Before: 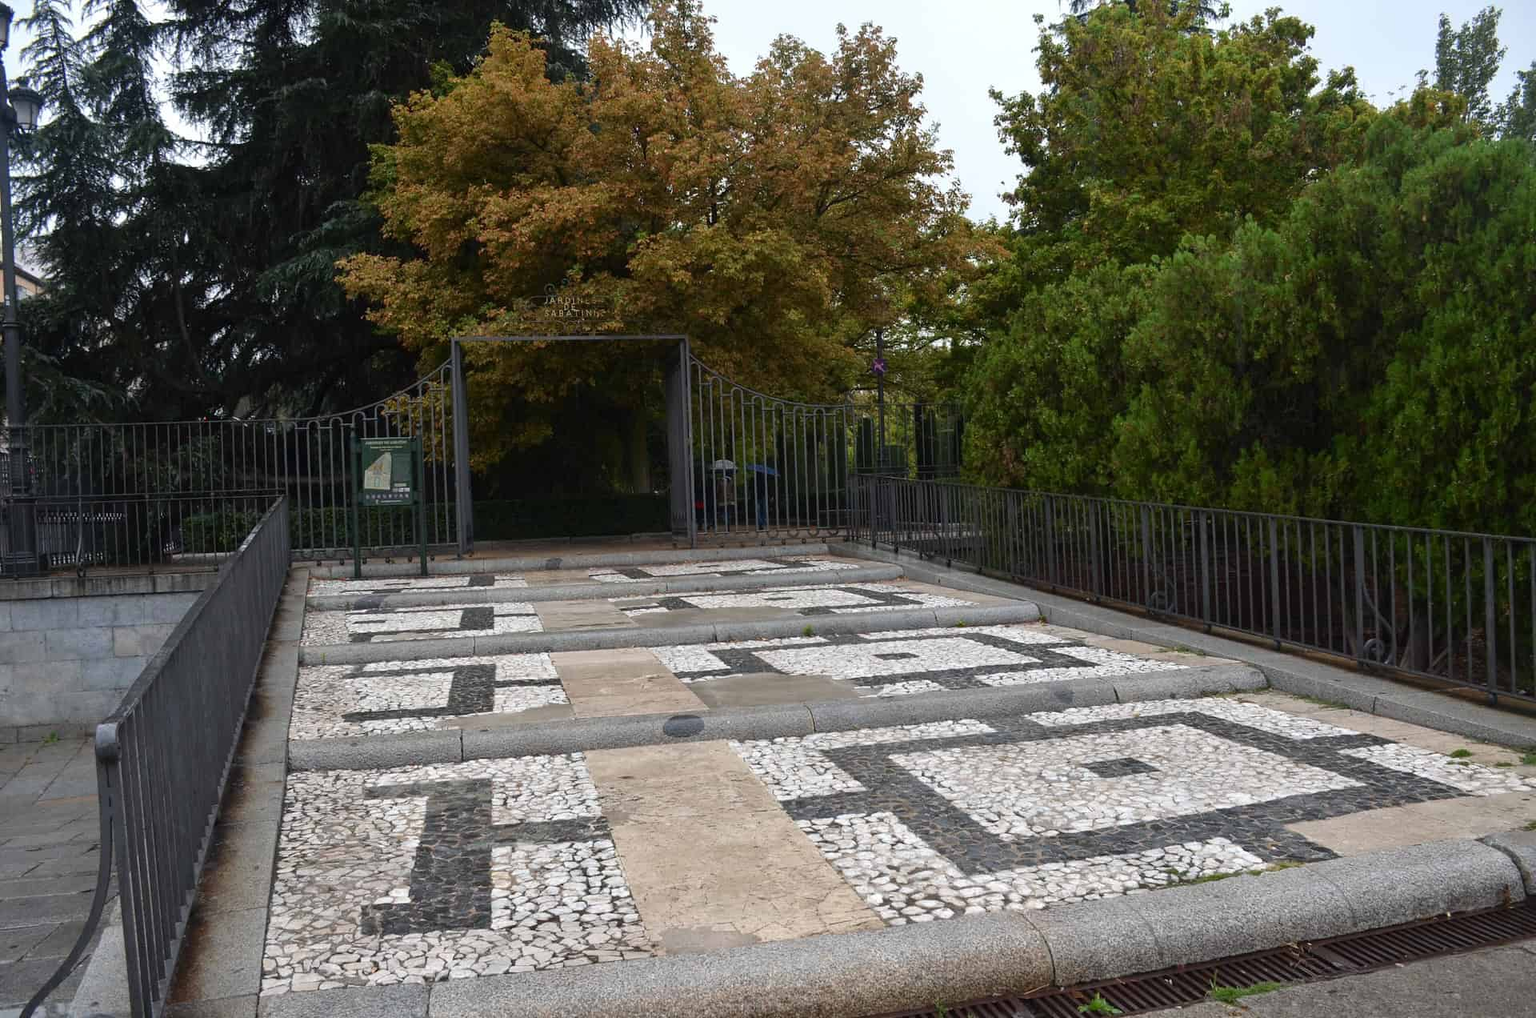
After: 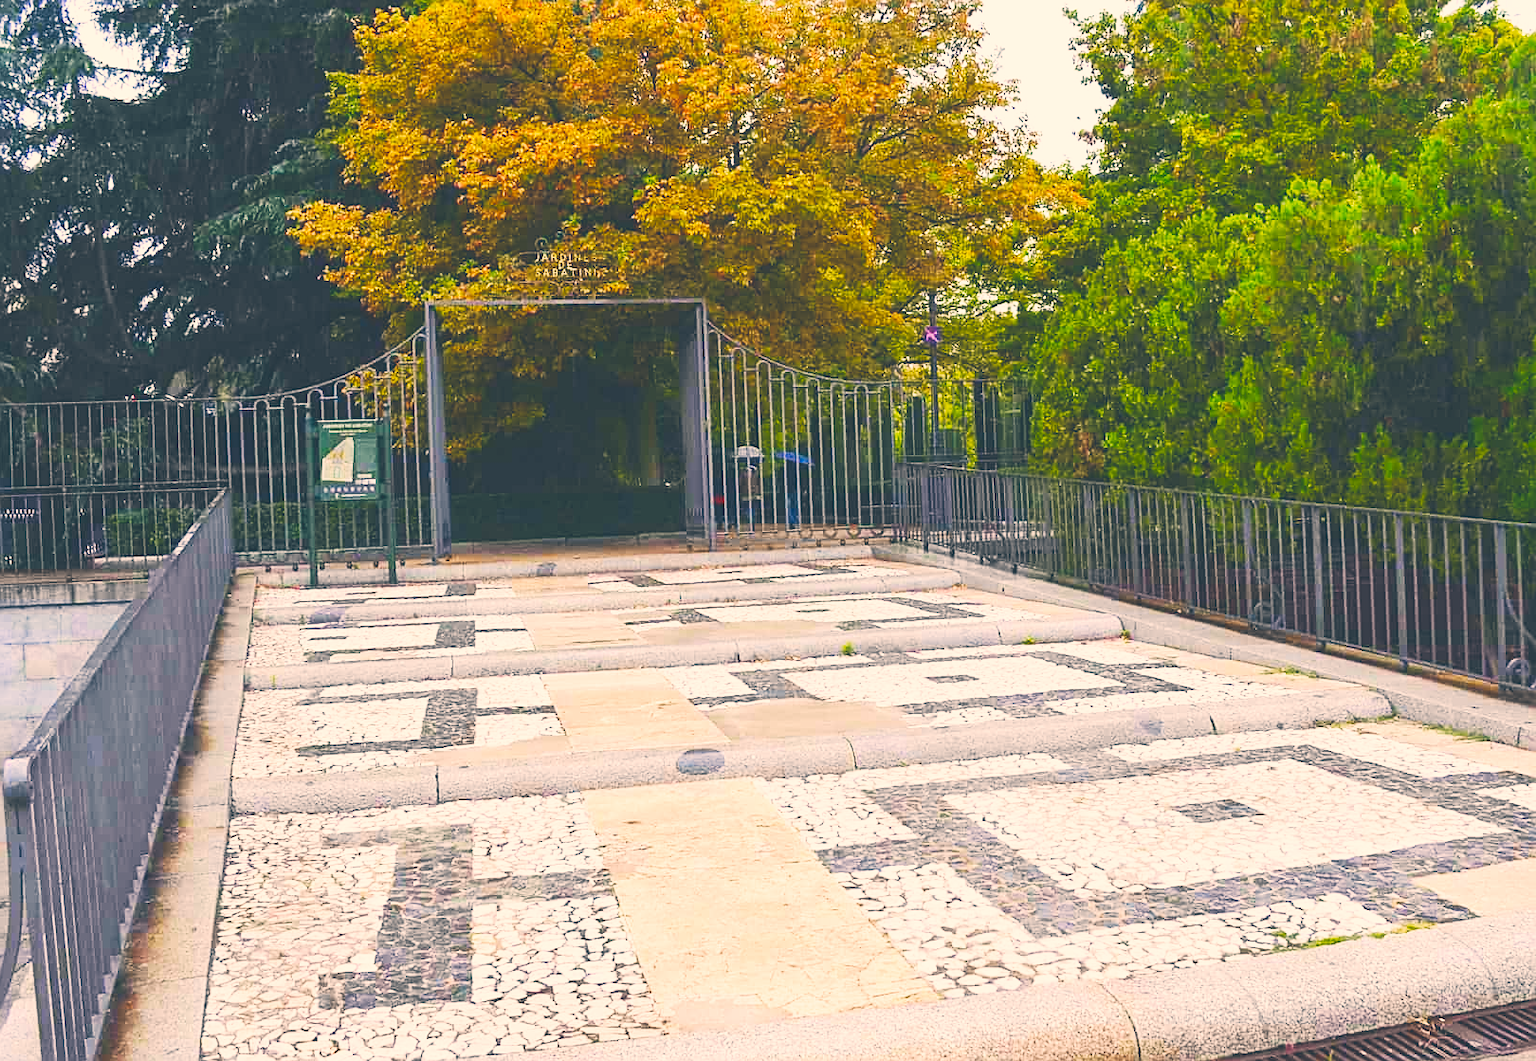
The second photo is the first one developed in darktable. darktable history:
color balance rgb: global offset › luminance 1.981%, linear chroma grading › global chroma 19.756%, perceptual saturation grading › global saturation 25.788%, perceptual brilliance grading › mid-tones 9.394%, perceptual brilliance grading › shadows 14.379%, contrast -9.676%
crop: left 6.068%, top 8.214%, right 9.536%, bottom 3.672%
color correction: highlights a* 10.35, highlights b* 13.9, shadows a* -9.65, shadows b* -14.86
sharpen: on, module defaults
base curve: curves: ch0 [(0, 0) (0.007, 0.004) (0.027, 0.03) (0.046, 0.07) (0.207, 0.54) (0.442, 0.872) (0.673, 0.972) (1, 1)], preserve colors none
